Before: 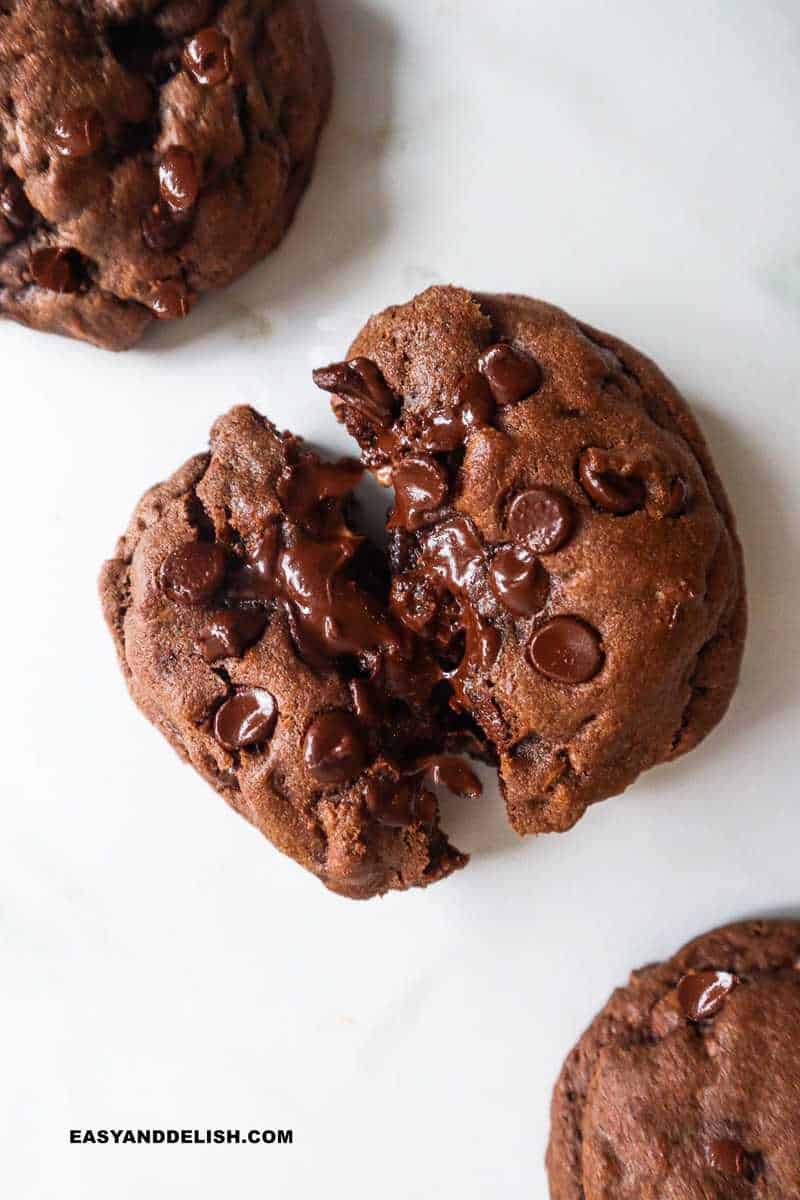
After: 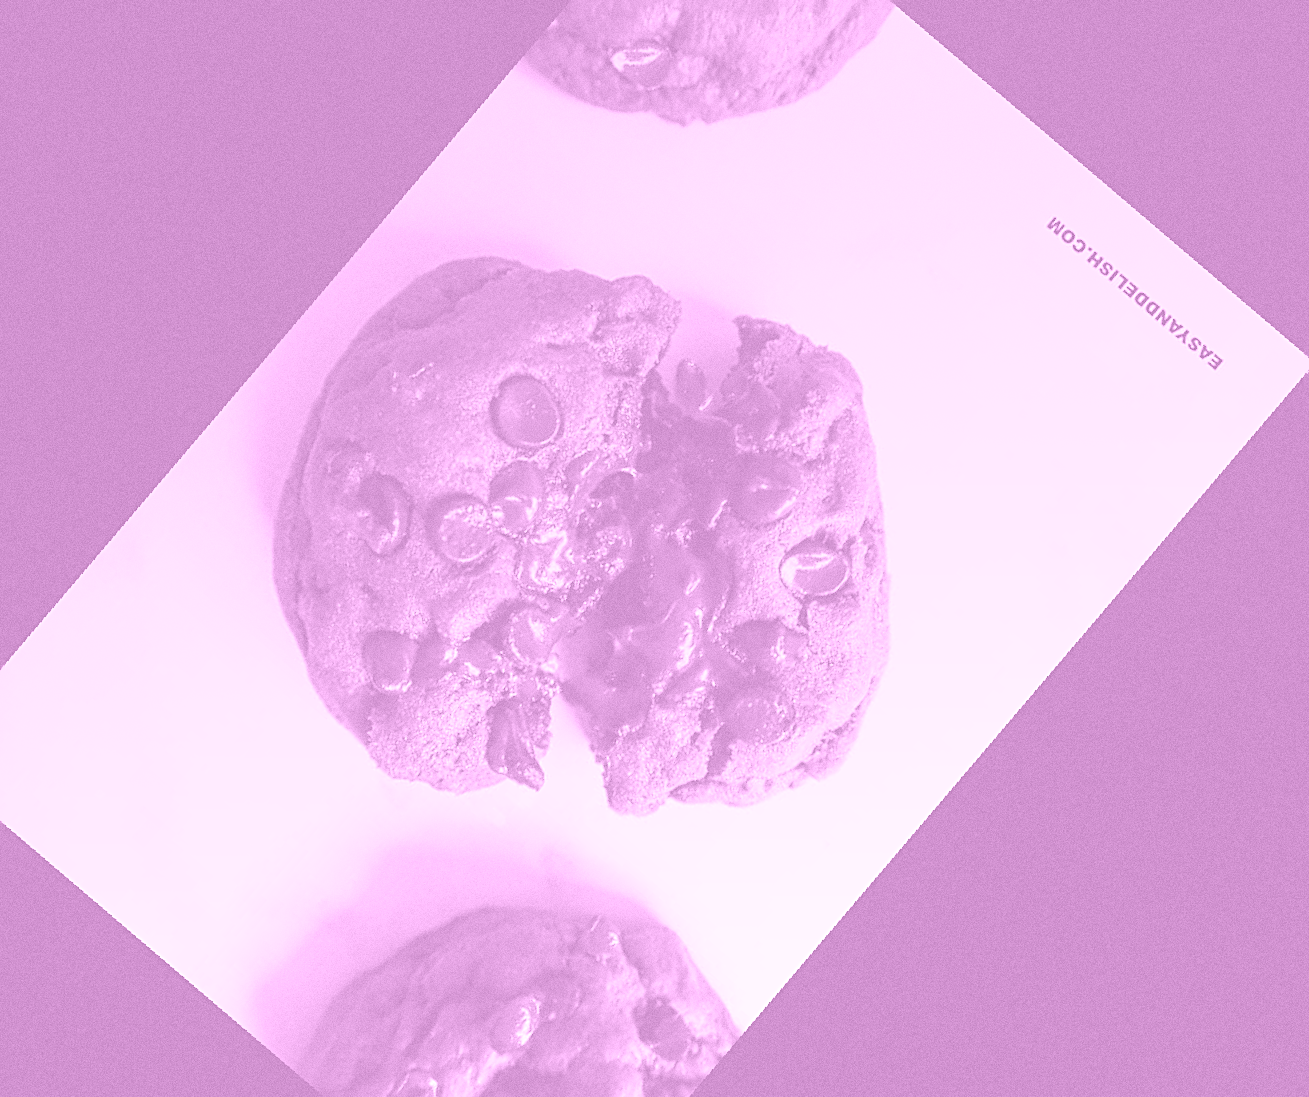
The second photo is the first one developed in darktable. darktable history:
grain: coarseness 0.09 ISO
crop and rotate: angle 148.68°, left 9.111%, top 15.603%, right 4.588%, bottom 17.041%
exposure: black level correction 0, exposure 0.7 EV, compensate exposure bias true, compensate highlight preservation false
sharpen: on, module defaults
graduated density: hue 238.83°, saturation 50%
rotate and perspective: rotation 9.12°, automatic cropping off
colorize: hue 331.2°, saturation 75%, source mix 30.28%, lightness 70.52%, version 1
white balance: red 0.982, blue 1.018
